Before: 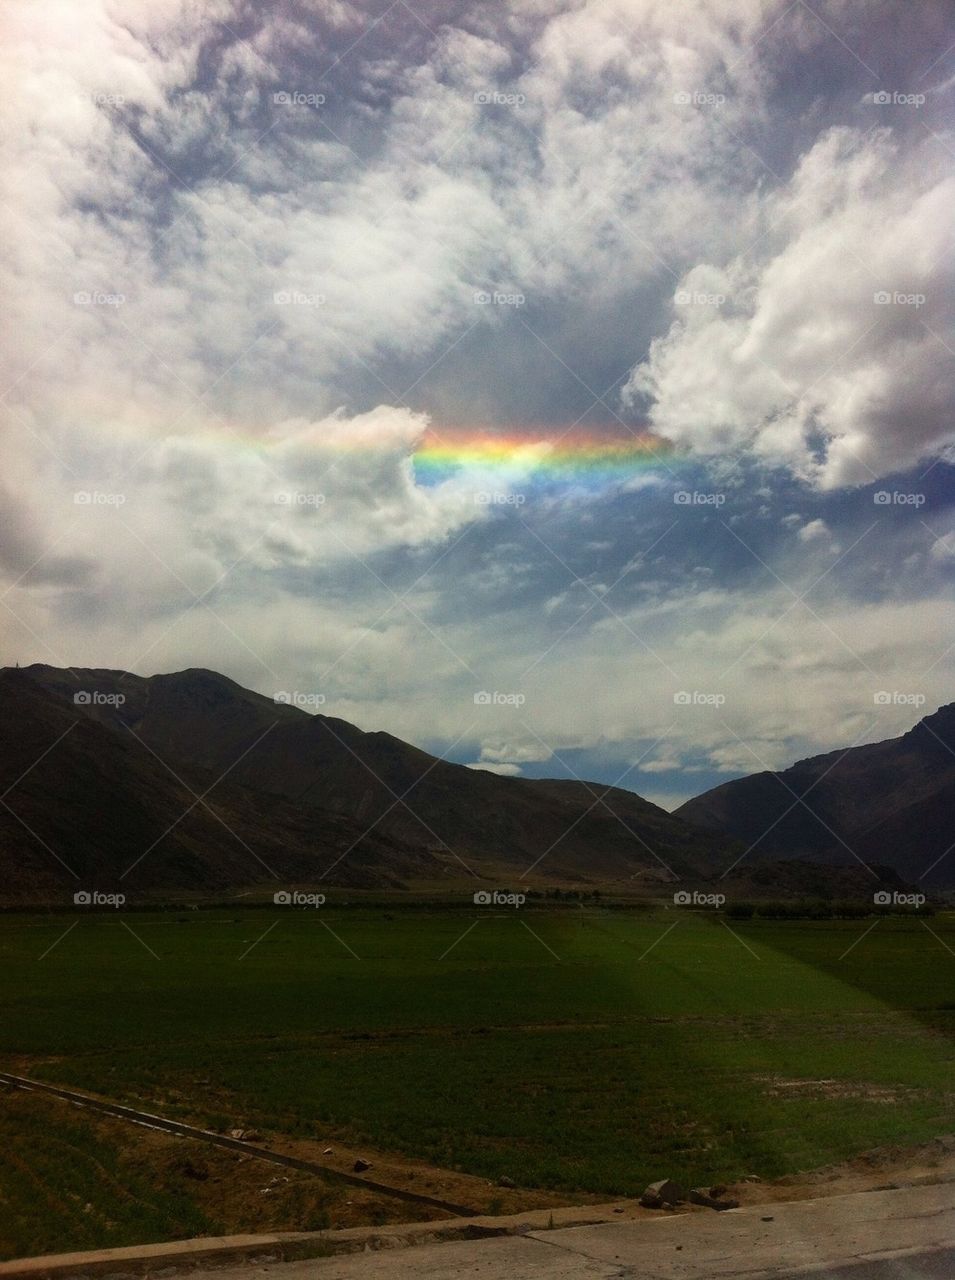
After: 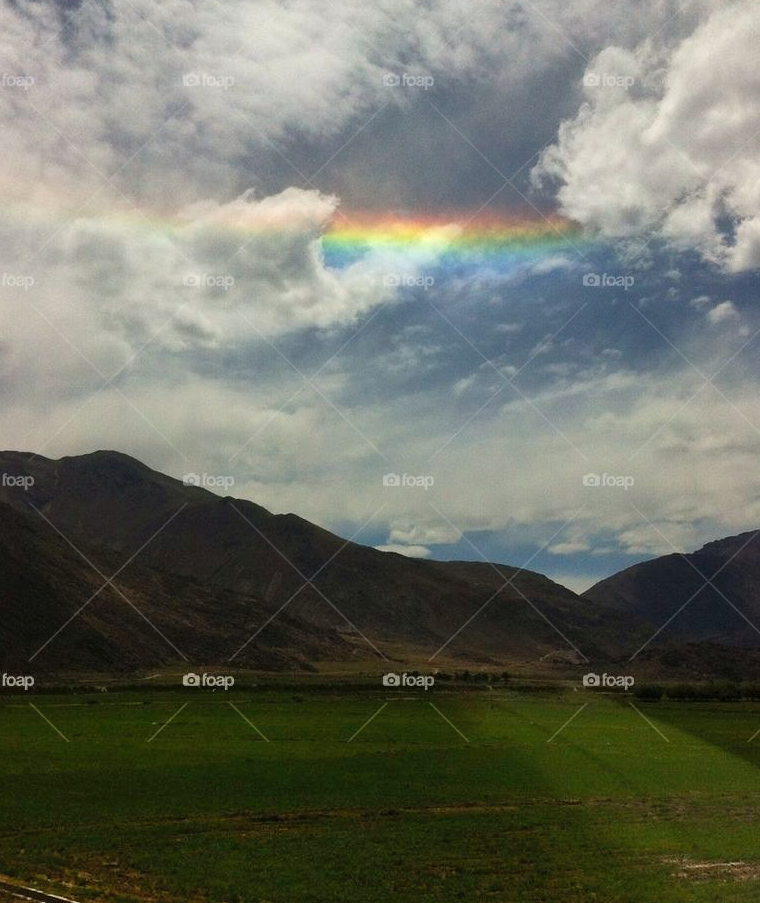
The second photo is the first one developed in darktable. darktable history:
shadows and highlights: soften with gaussian
crop: left 9.551%, top 17.078%, right 10.775%, bottom 12.352%
